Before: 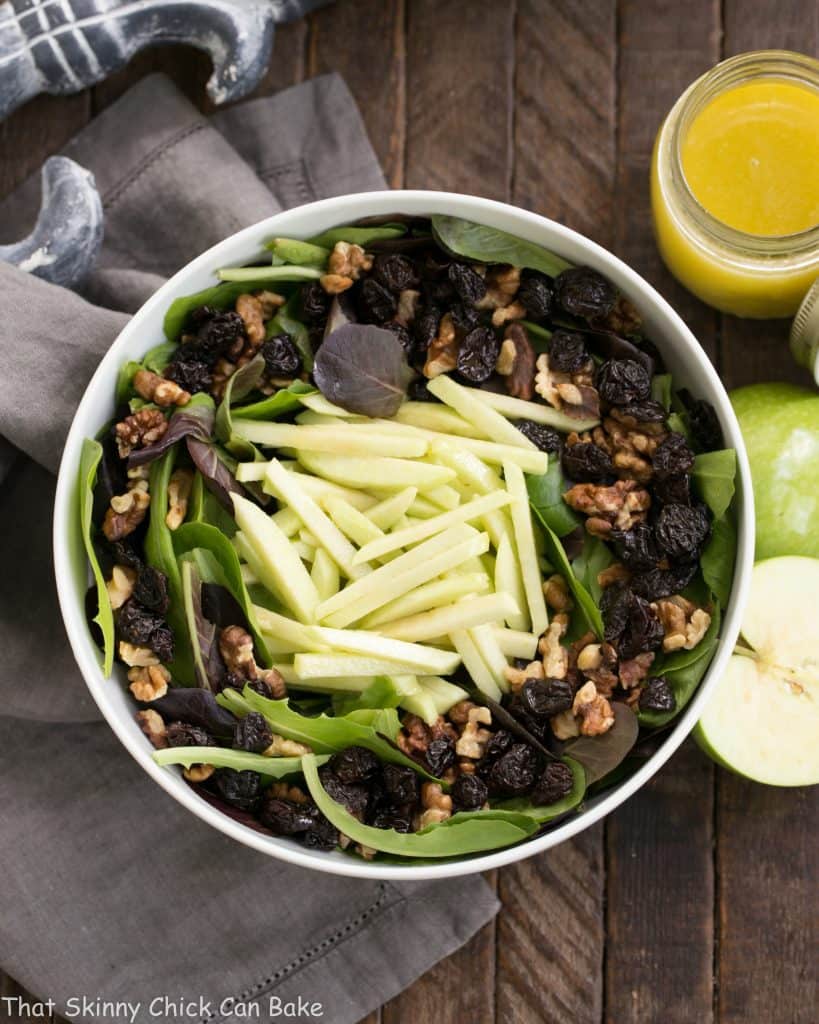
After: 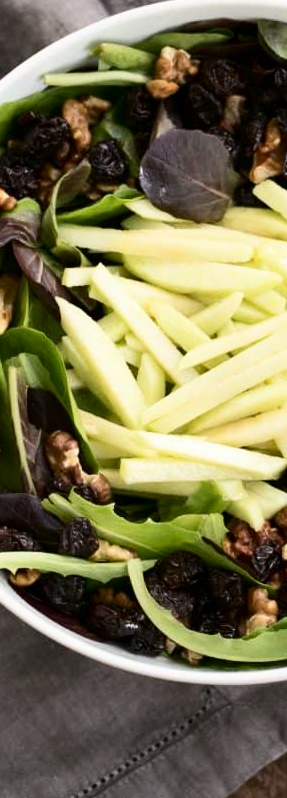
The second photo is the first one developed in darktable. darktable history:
crop and rotate: left 21.359%, top 19.056%, right 43.477%, bottom 3.001%
contrast brightness saturation: contrast 0.225
